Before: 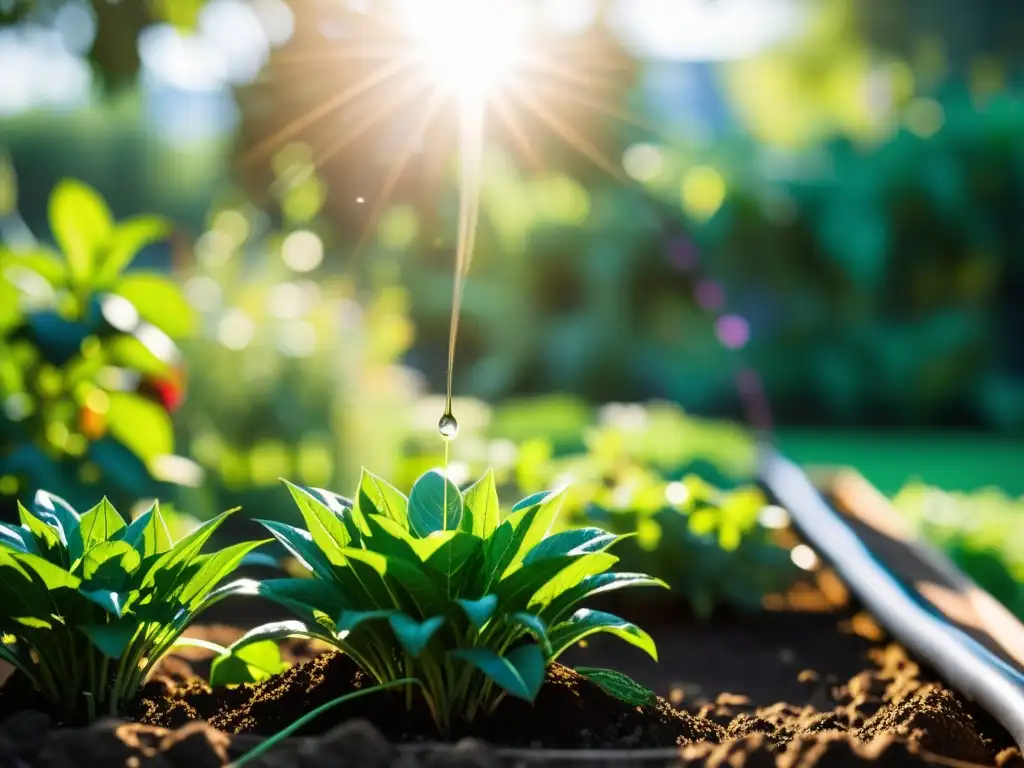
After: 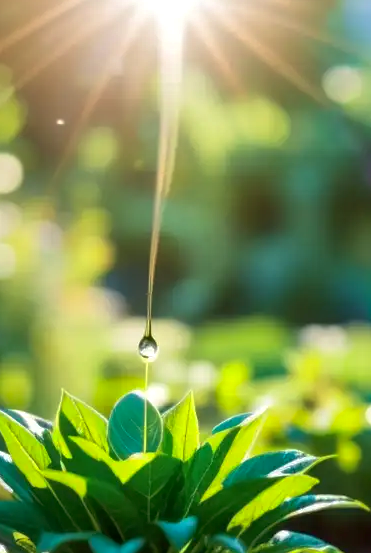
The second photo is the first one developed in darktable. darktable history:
crop and rotate: left 29.359%, top 10.166%, right 34.368%, bottom 17.791%
shadows and highlights: on, module defaults
local contrast: mode bilateral grid, contrast 20, coarseness 50, detail 138%, midtone range 0.2
velvia: strength 15.33%
